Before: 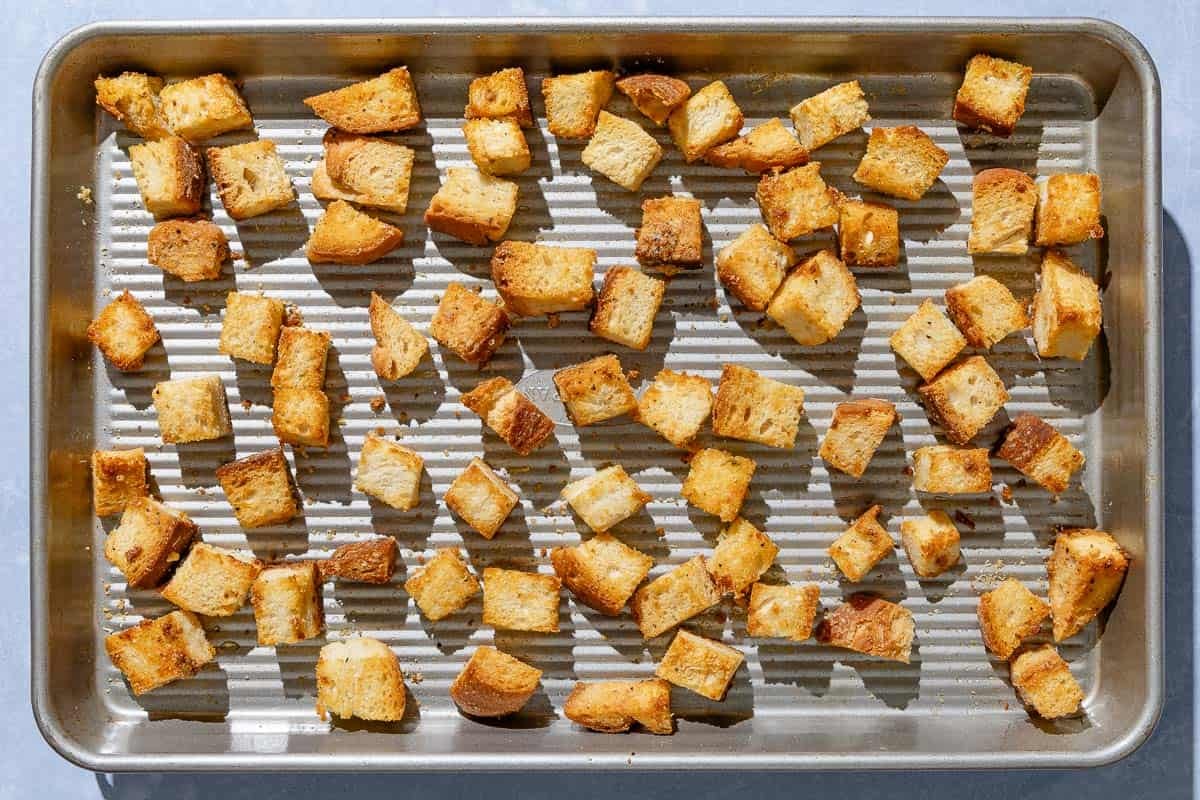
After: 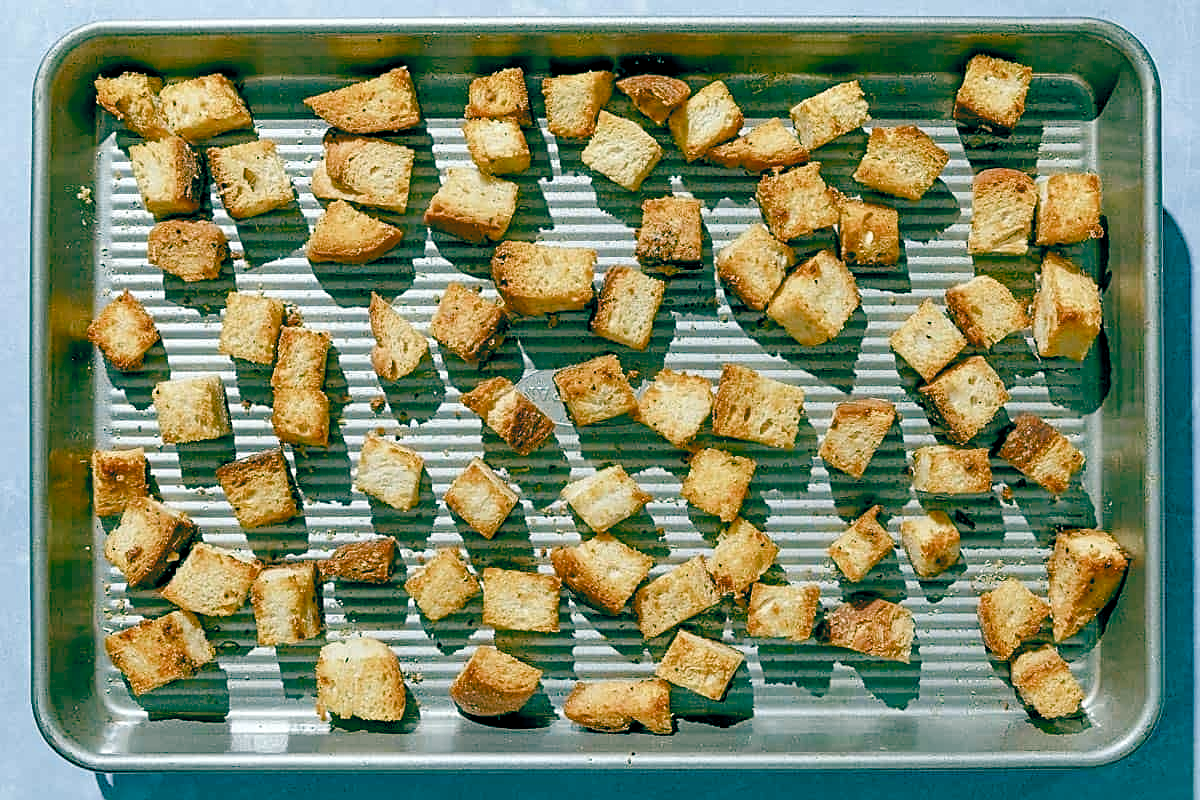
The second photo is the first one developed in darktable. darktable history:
sharpen: on, module defaults
color balance rgb: global offset › luminance -0.546%, global offset › chroma 0.908%, global offset › hue 176.22°, perceptual saturation grading › global saturation 0.152%, perceptual saturation grading › highlights -34.507%, perceptual saturation grading › mid-tones 14.985%, perceptual saturation grading › shadows 47.628%, global vibrance 27.006%
